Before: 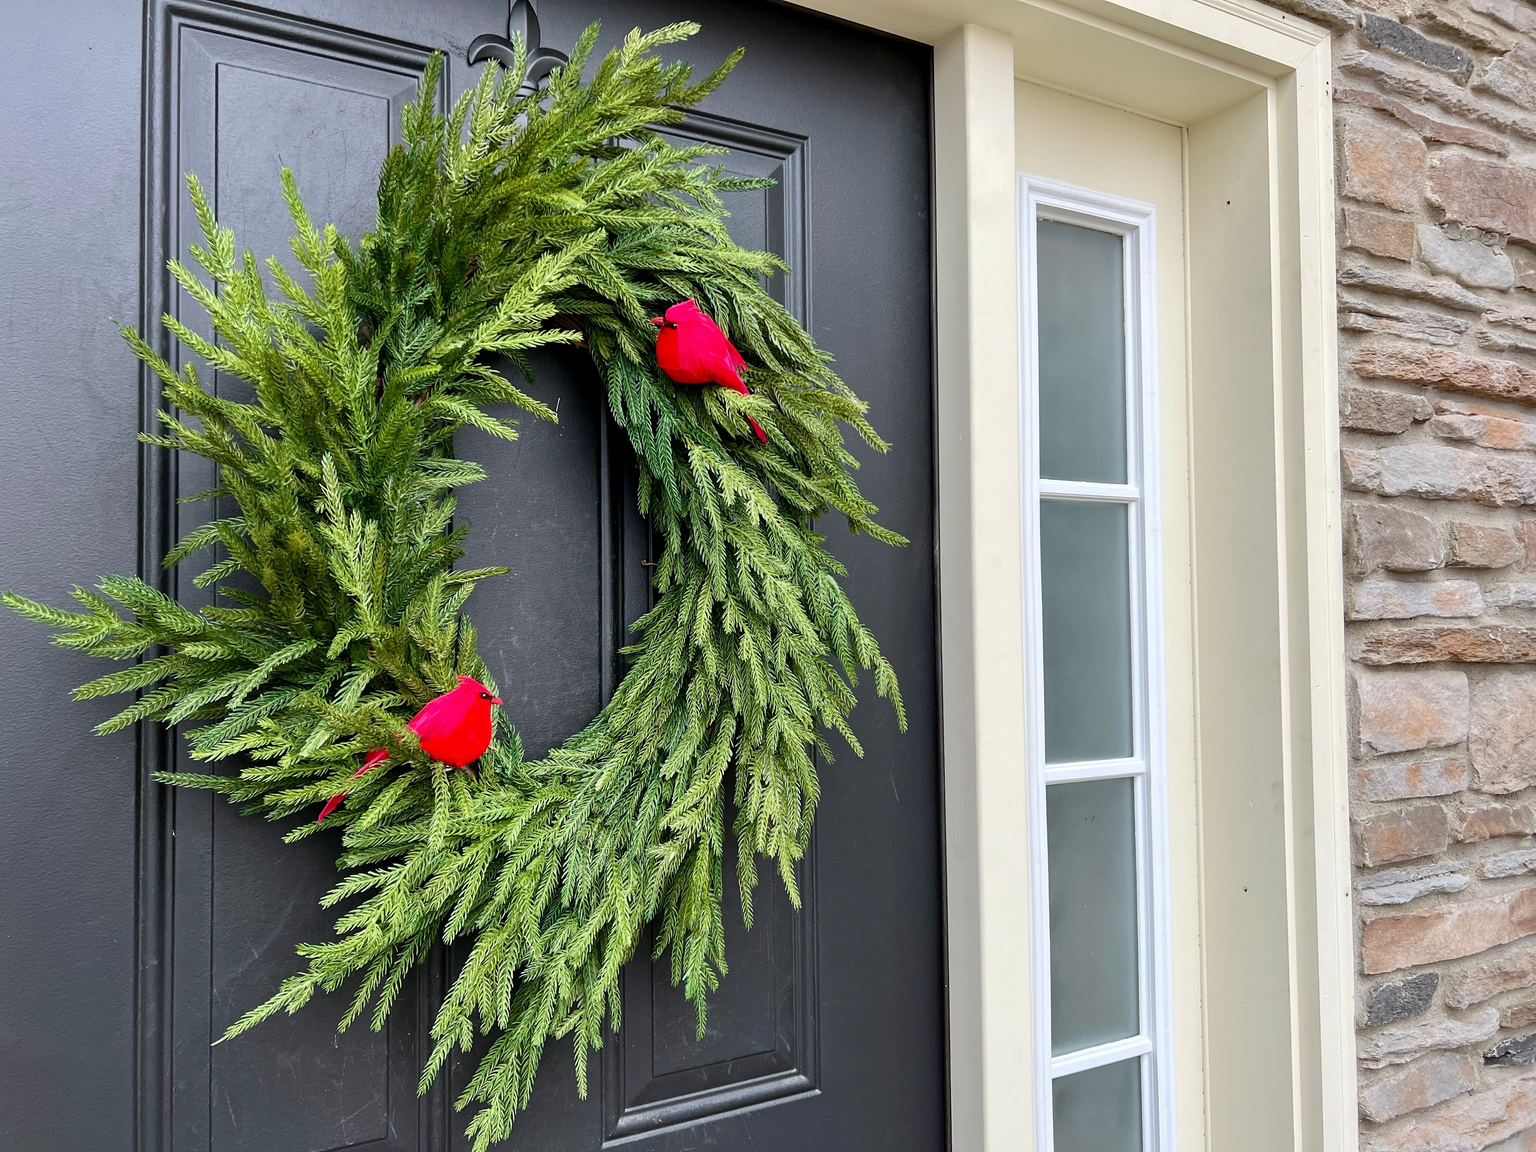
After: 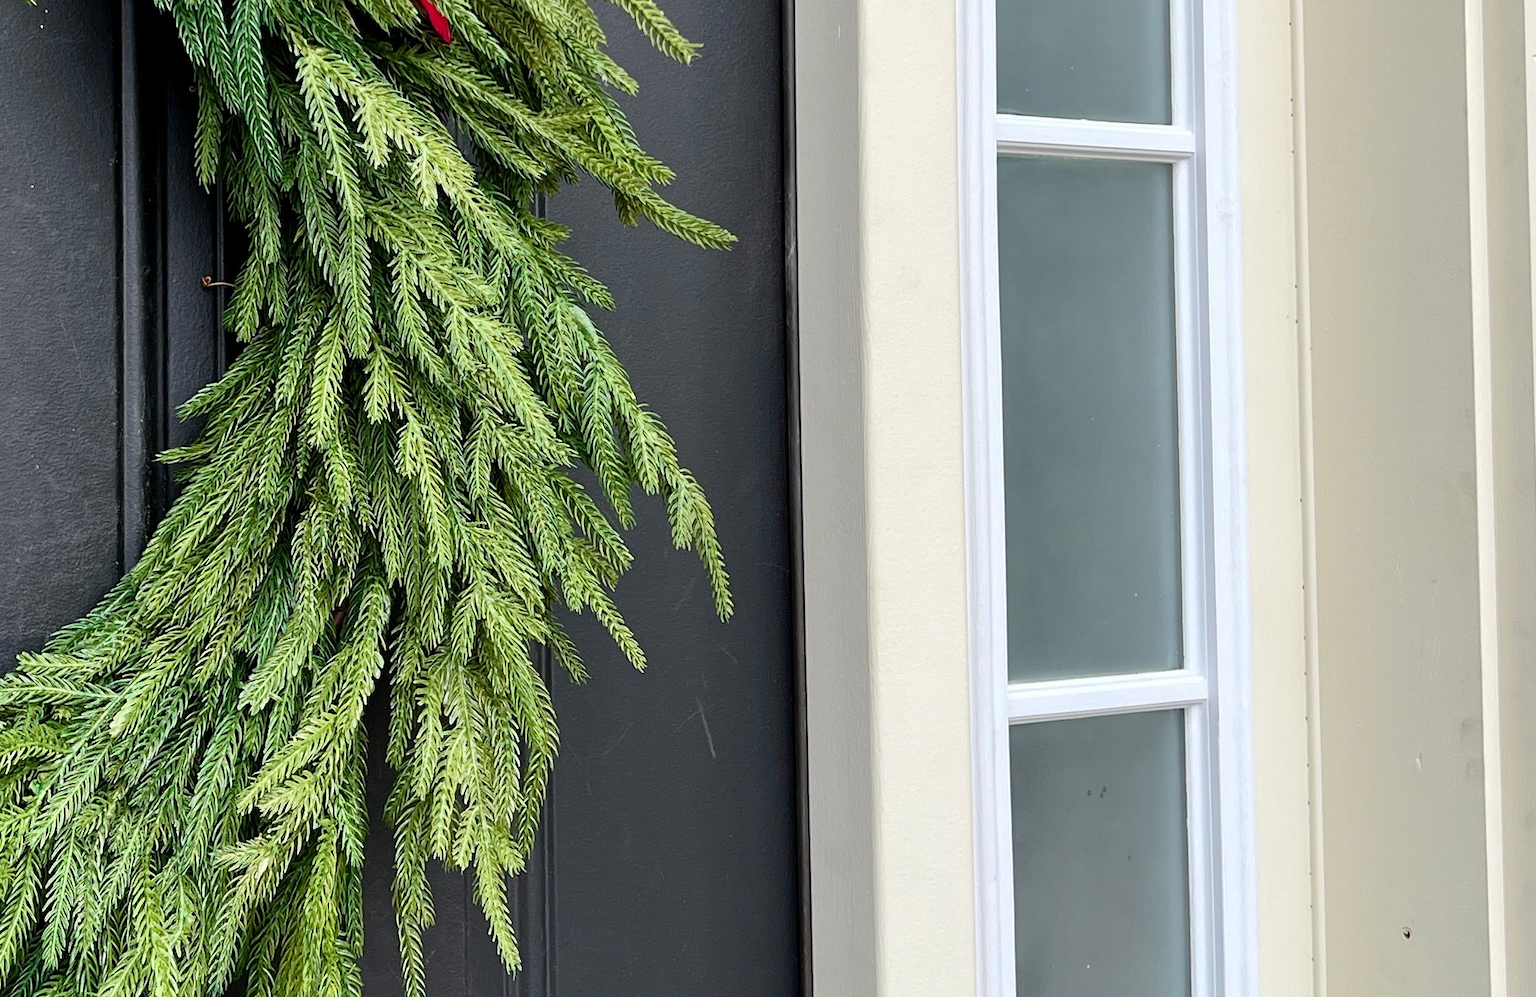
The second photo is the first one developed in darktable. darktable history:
crop: left 35.18%, top 36.633%, right 14.673%, bottom 19.979%
